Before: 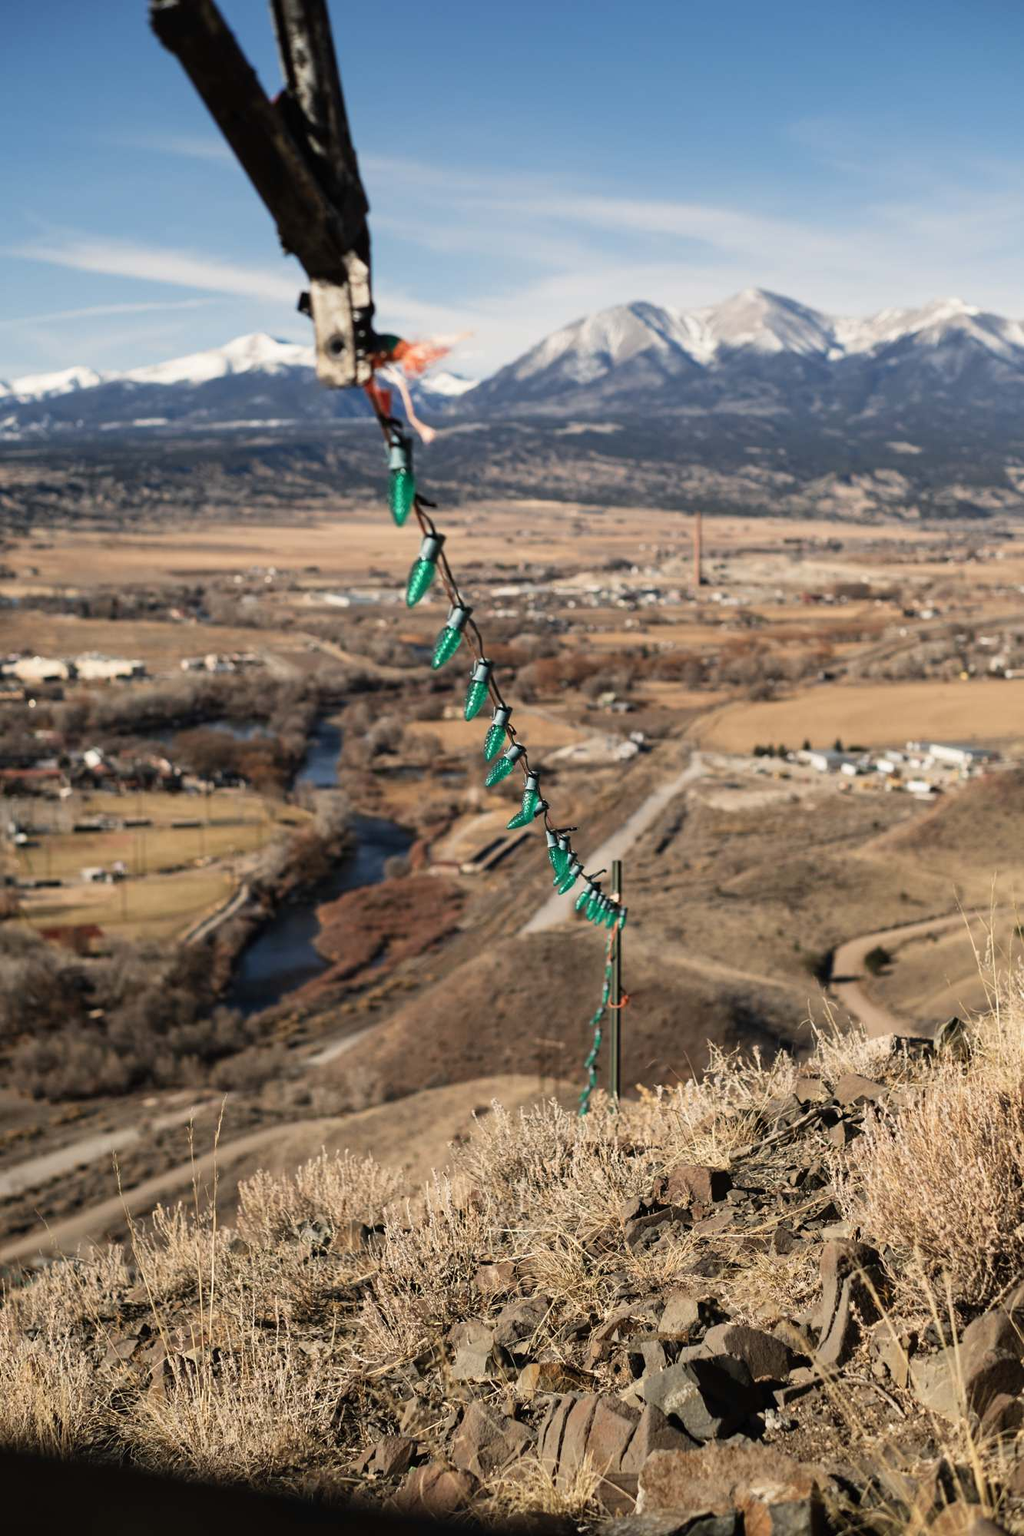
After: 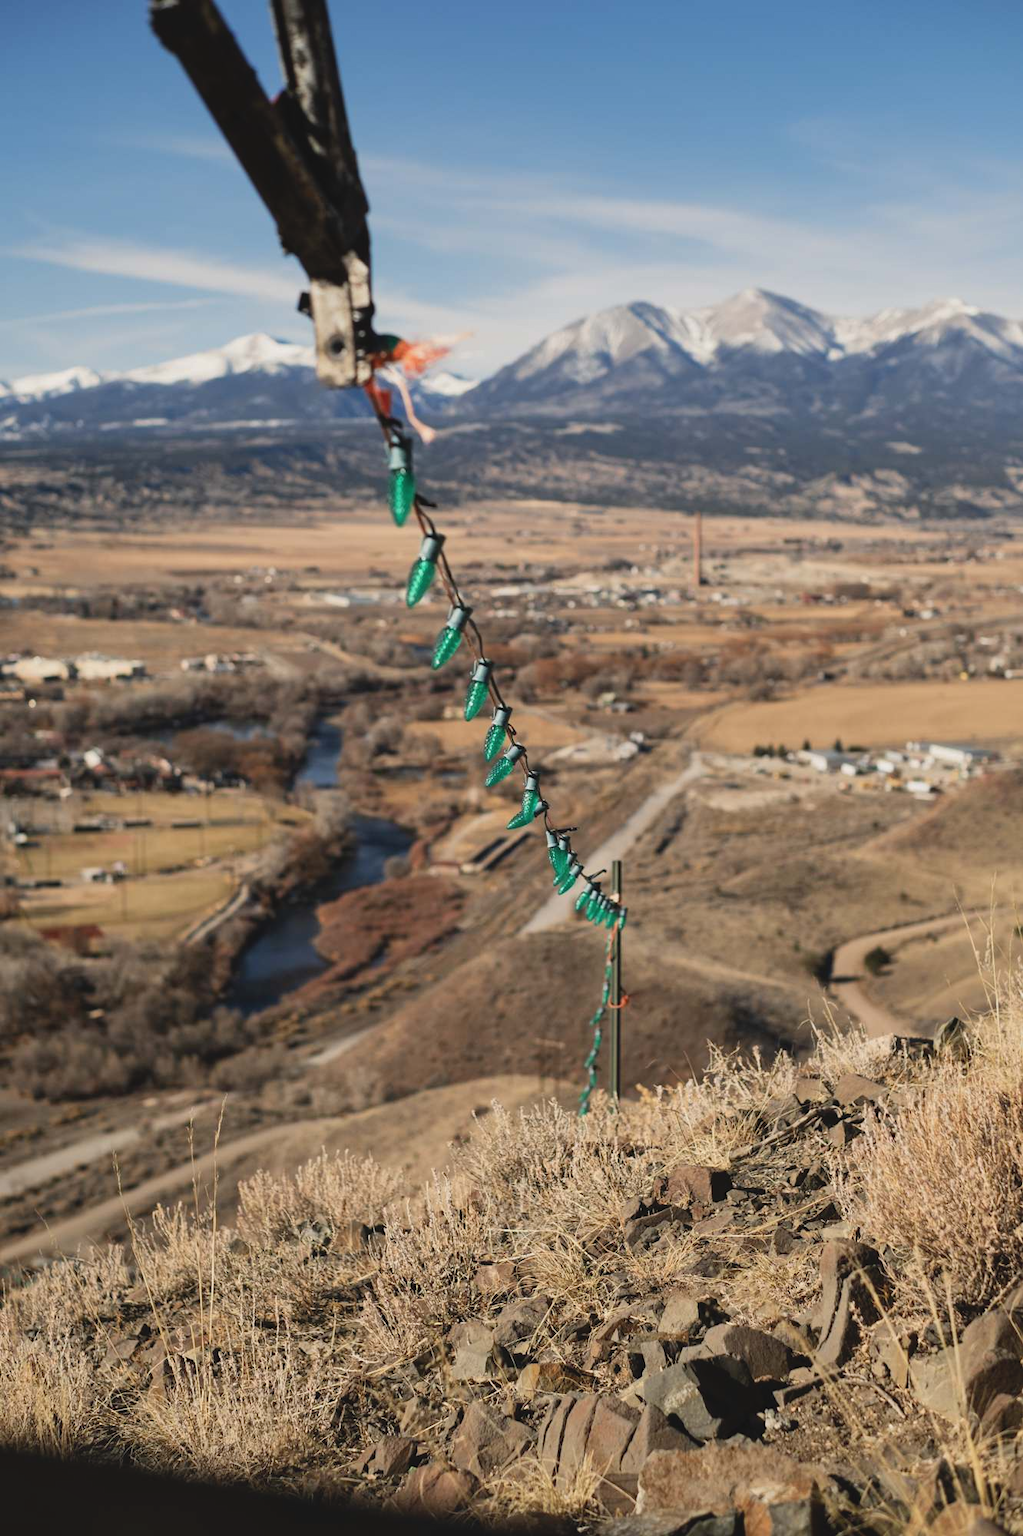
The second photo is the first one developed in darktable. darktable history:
contrast brightness saturation: contrast -0.11
shadows and highlights: shadows 10, white point adjustment 1, highlights -40
